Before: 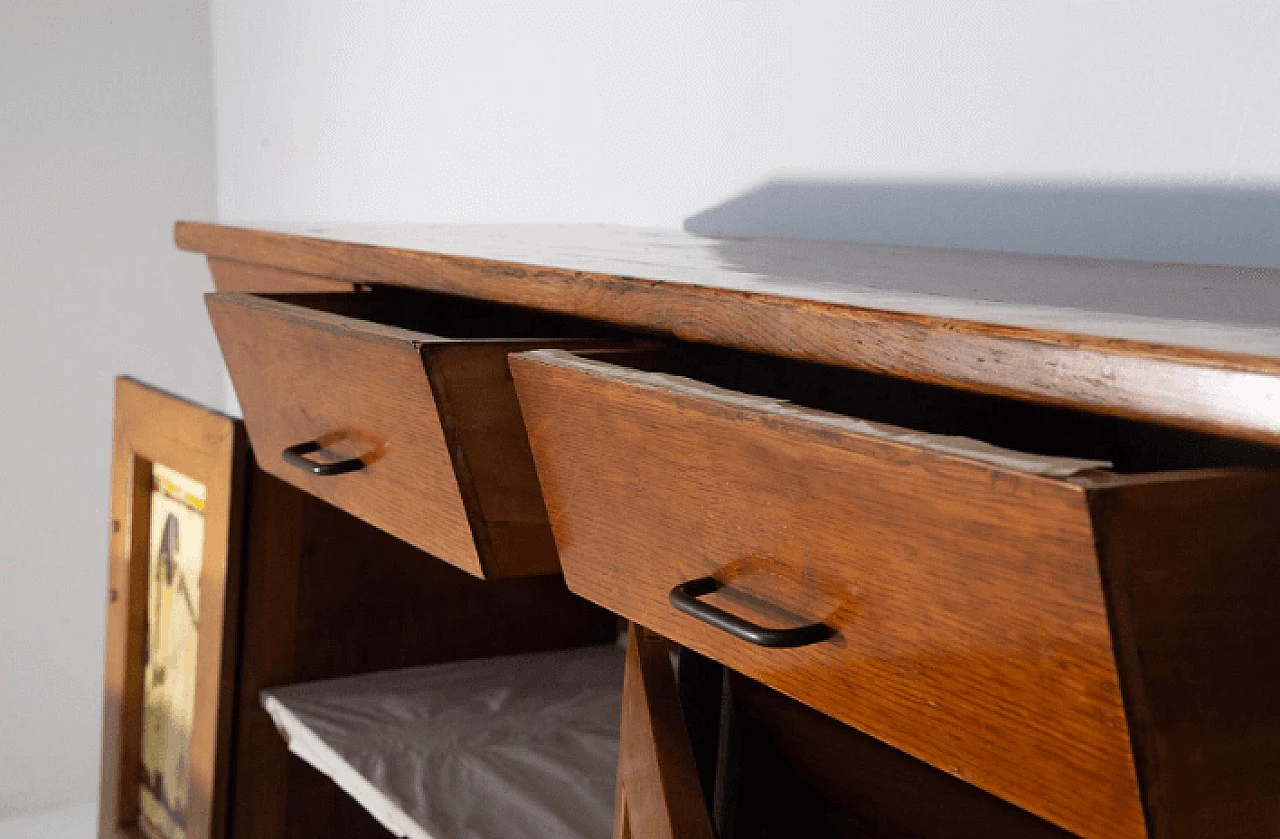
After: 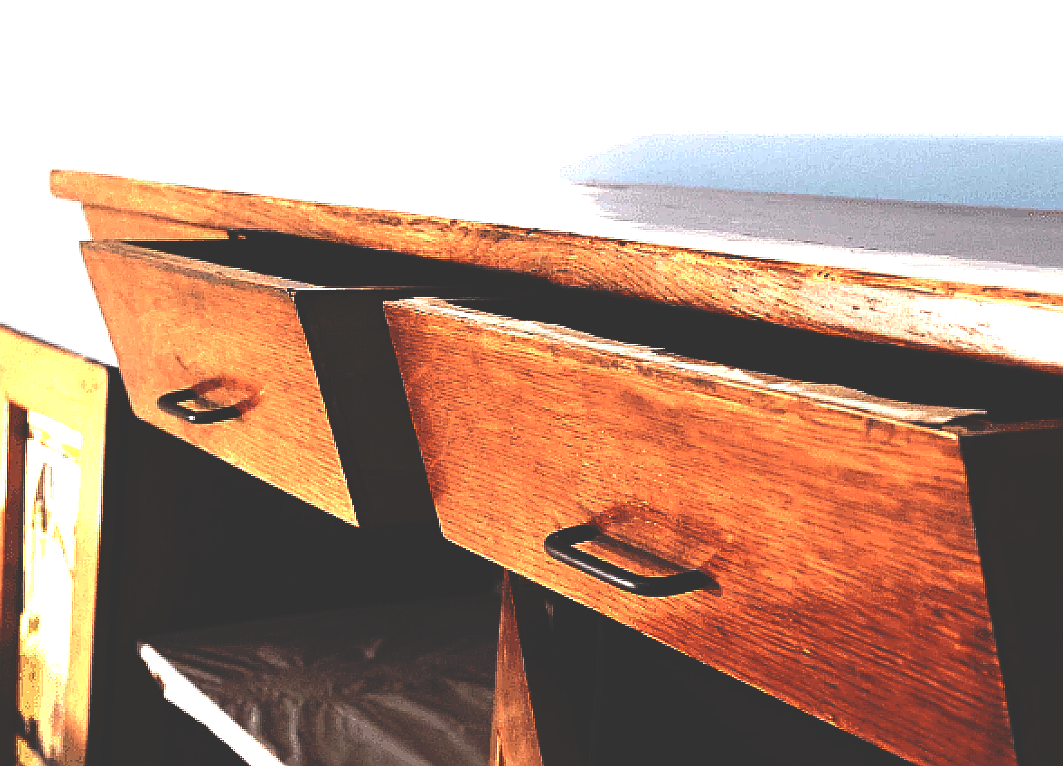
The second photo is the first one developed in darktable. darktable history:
crop: left 9.839%, top 6.315%, right 7.095%, bottom 2.32%
color zones: curves: ch0 [(0.018, 0.548) (0.224, 0.64) (0.425, 0.447) (0.675, 0.575) (0.732, 0.579)]; ch1 [(0.066, 0.487) (0.25, 0.5) (0.404, 0.43) (0.75, 0.421) (0.956, 0.421)]; ch2 [(0.044, 0.561) (0.215, 0.465) (0.399, 0.544) (0.465, 0.548) (0.614, 0.447) (0.724, 0.43) (0.882, 0.623) (0.956, 0.632)]
levels: levels [0, 0.374, 0.749]
tone equalizer: -8 EV -0.39 EV, -7 EV -0.409 EV, -6 EV -0.345 EV, -5 EV -0.203 EV, -3 EV 0.246 EV, -2 EV 0.324 EV, -1 EV 0.363 EV, +0 EV 0.431 EV, mask exposure compensation -0.487 EV
sharpen: on, module defaults
color balance rgb: power › luminance -9.172%, highlights gain › luminance 10.135%, linear chroma grading › global chroma 9.677%, perceptual saturation grading › global saturation 10.191%, global vibrance 40.543%
base curve: curves: ch0 [(0, 0.02) (0.083, 0.036) (1, 1)], preserve colors none
